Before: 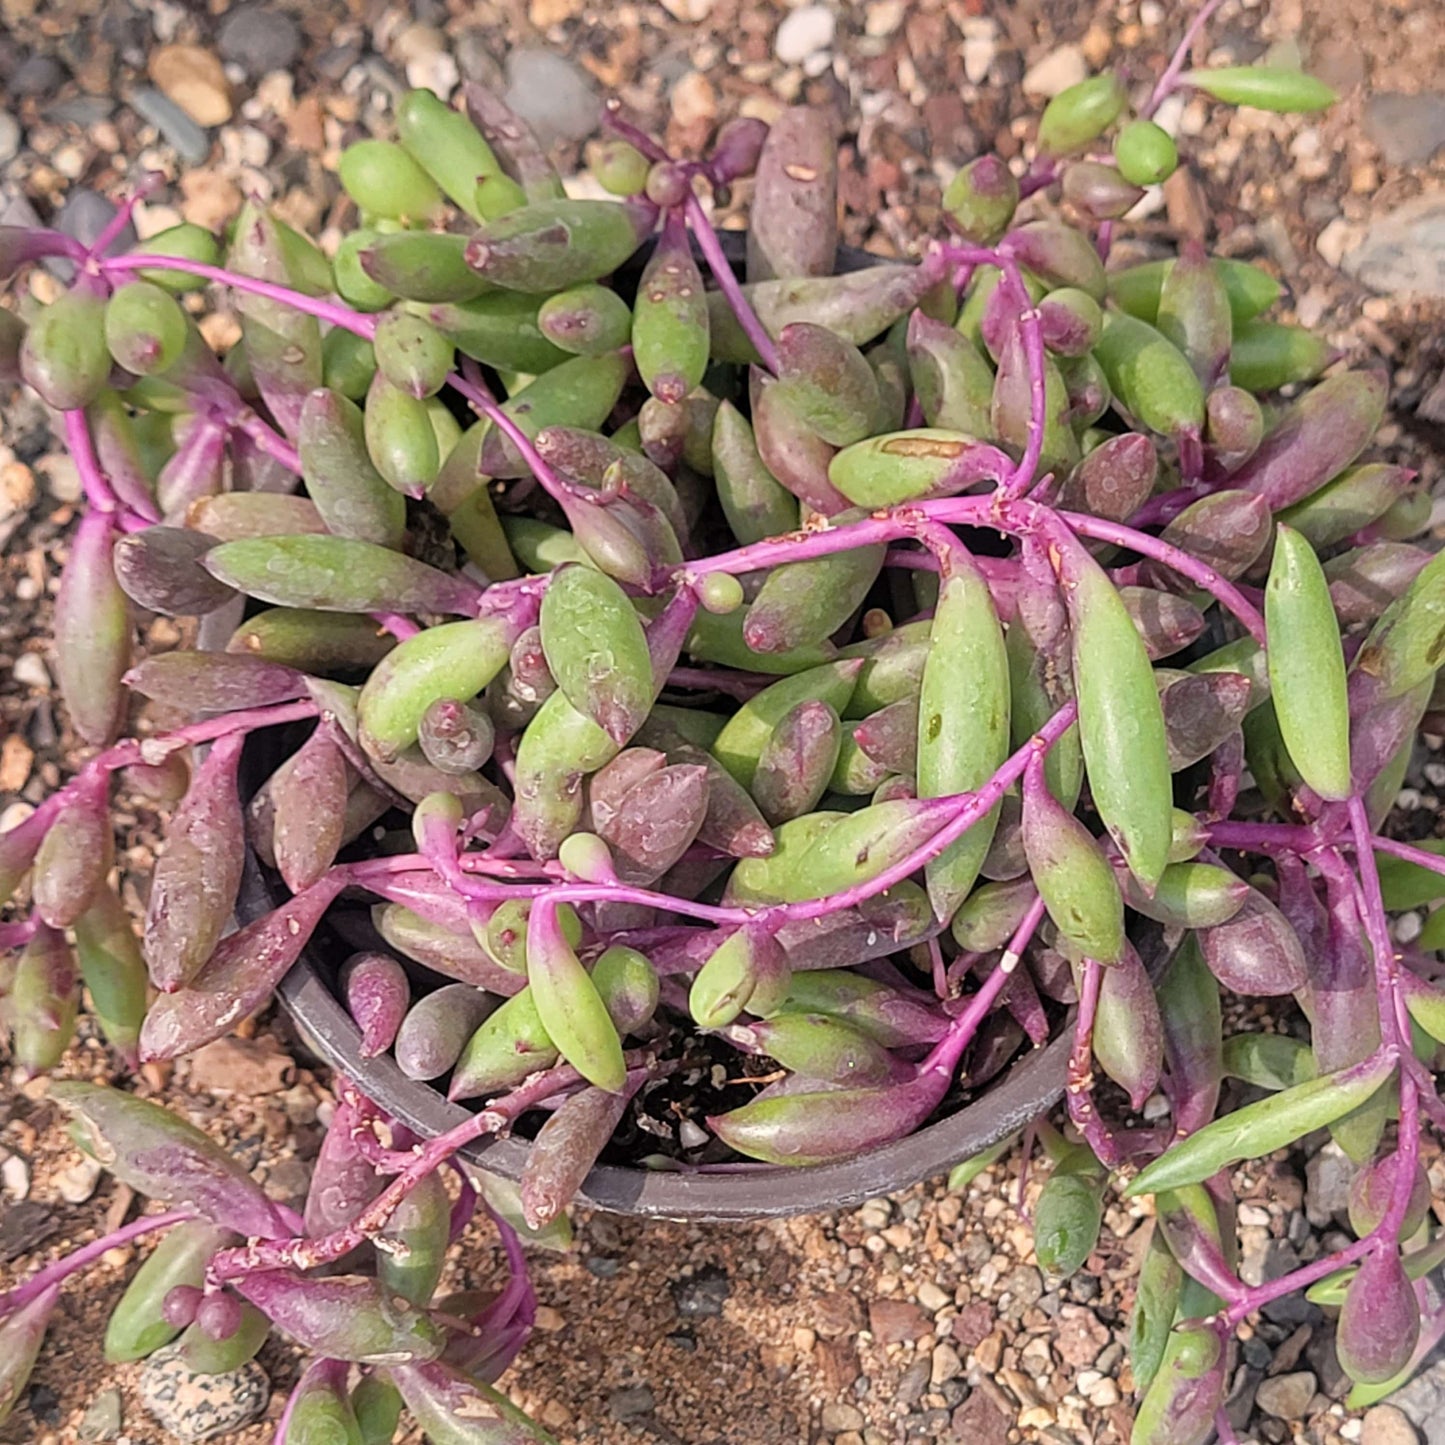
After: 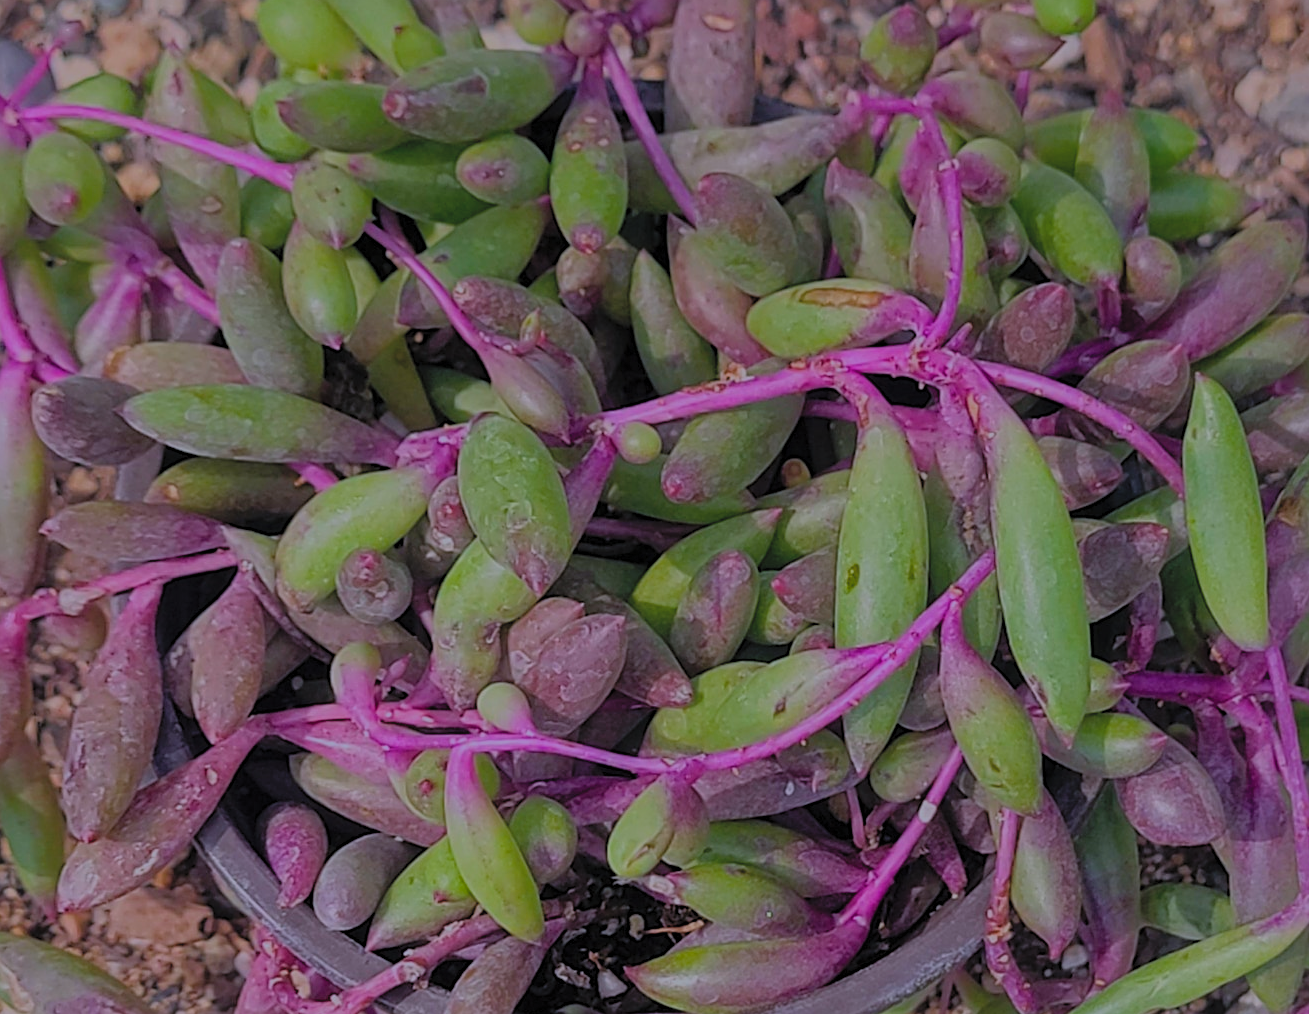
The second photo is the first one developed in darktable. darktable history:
sharpen: amount 0.214
crop: left 5.684%, top 10.408%, right 3.659%, bottom 19.36%
color balance rgb: power › chroma 1.019%, power › hue 254.62°, highlights gain › chroma 0.234%, highlights gain › hue 331.86°, linear chroma grading › global chroma 24.694%, perceptual saturation grading › global saturation 15.705%, perceptual saturation grading › highlights -19.484%, perceptual saturation grading › shadows 19.655%, global vibrance 12.84%
exposure: exposure -2.355 EV, compensate highlight preservation false
contrast brightness saturation: contrast 0.102, brightness 0.313, saturation 0.137
color calibration: illuminant as shot in camera, x 0.358, y 0.373, temperature 4628.91 K
